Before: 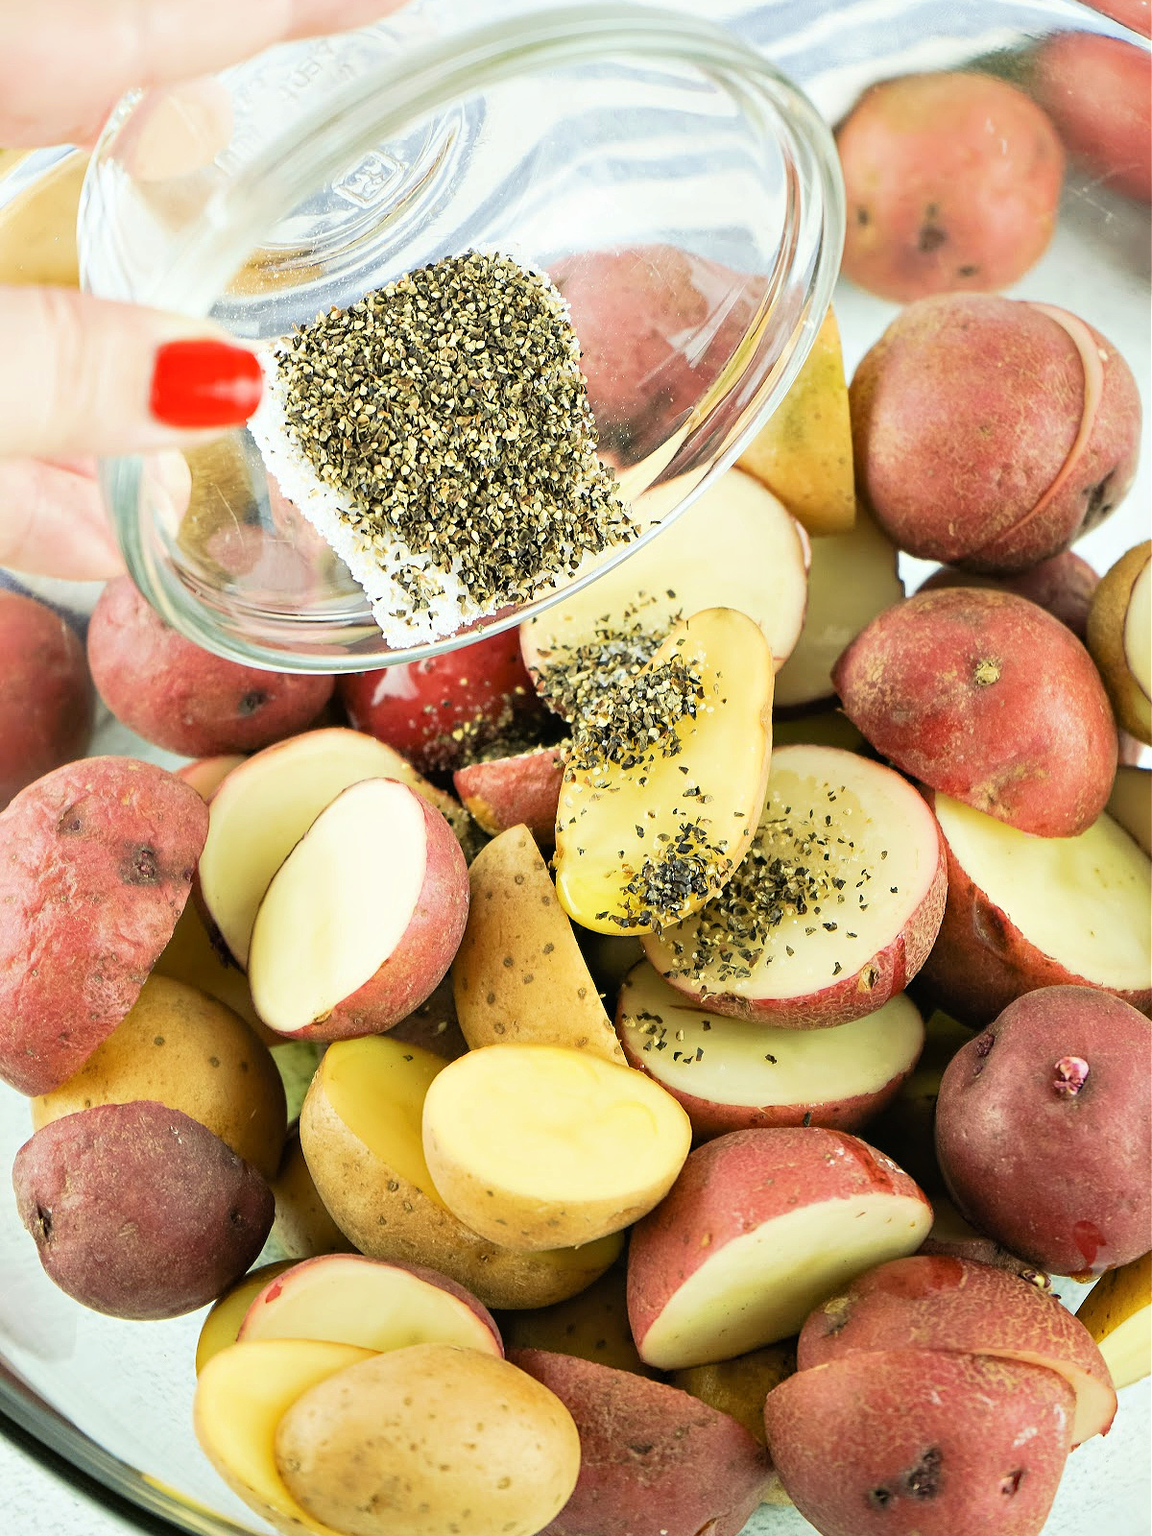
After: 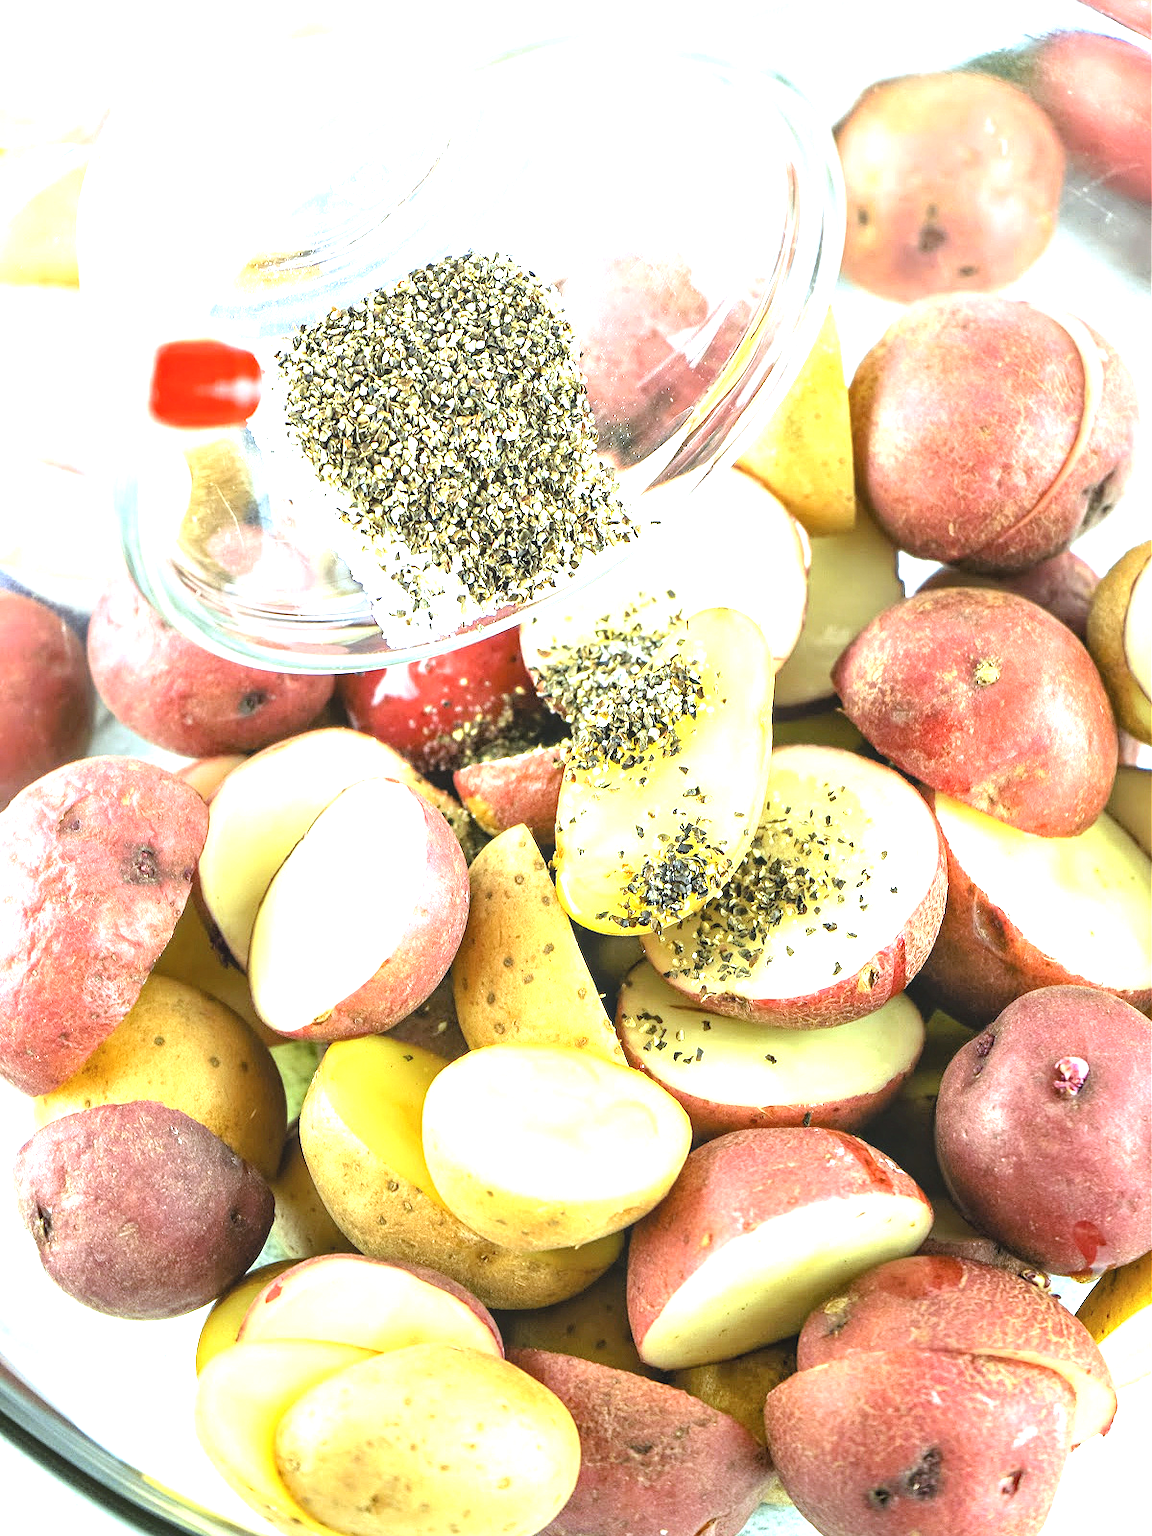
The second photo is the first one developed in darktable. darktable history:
exposure: black level correction 0, exposure 1.1 EV, compensate exposure bias true, compensate highlight preservation false
white balance: red 0.931, blue 1.11
local contrast: detail 110%
